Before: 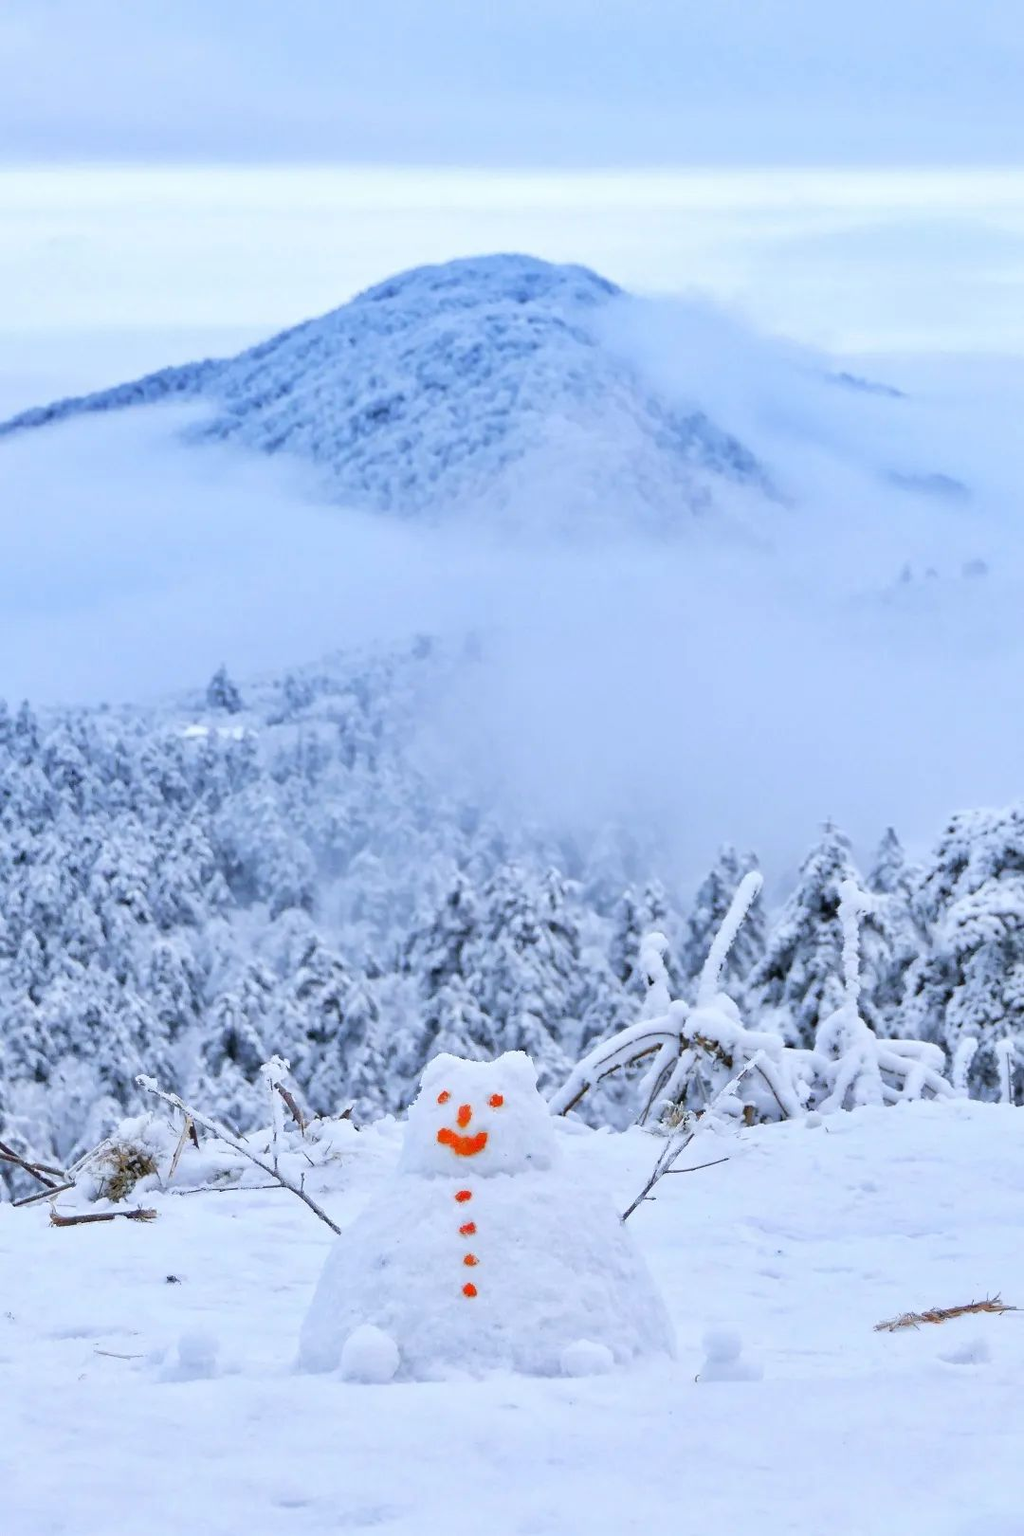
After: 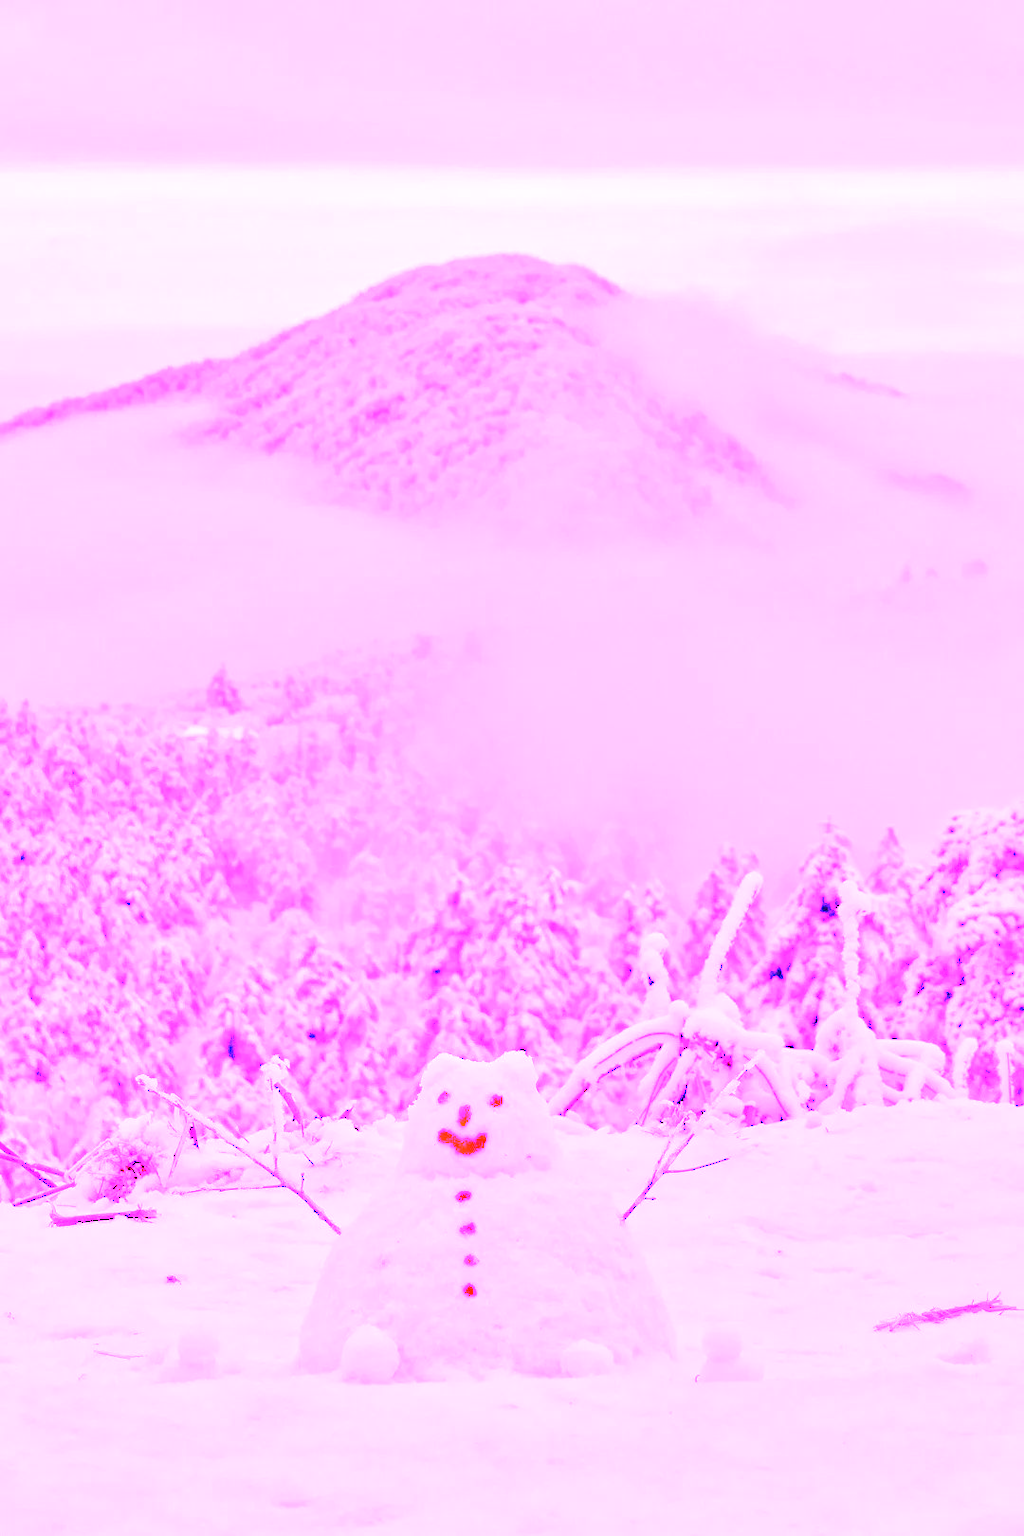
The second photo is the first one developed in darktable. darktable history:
grain: coarseness 0.47 ISO
white balance: red 8, blue 8
